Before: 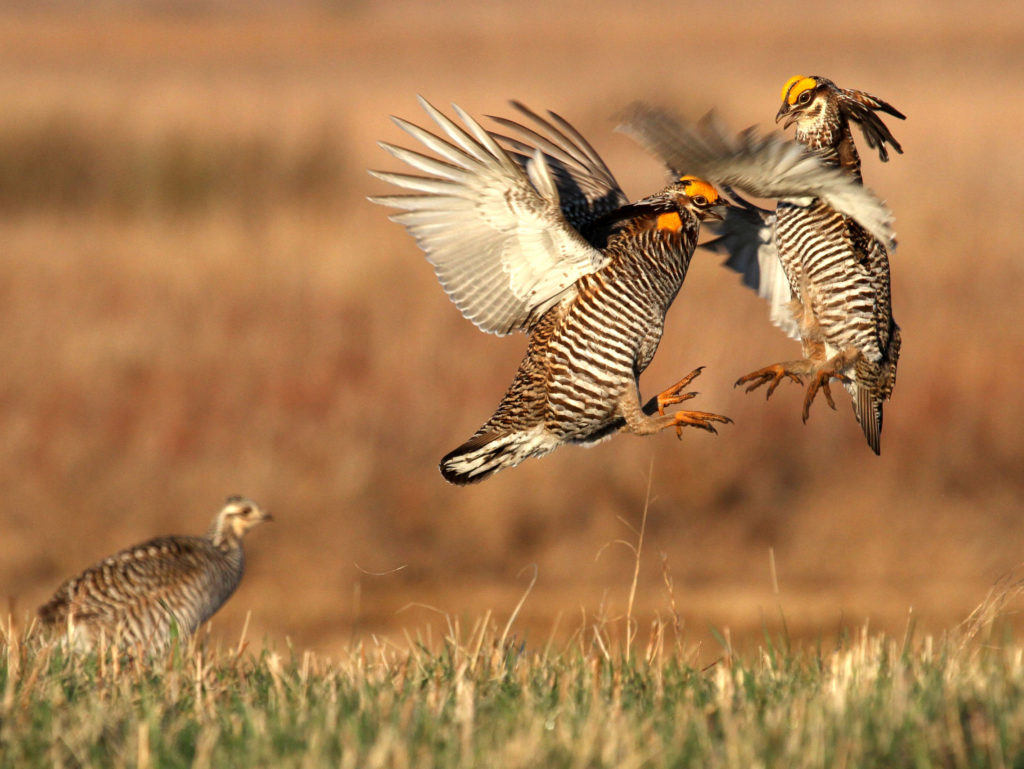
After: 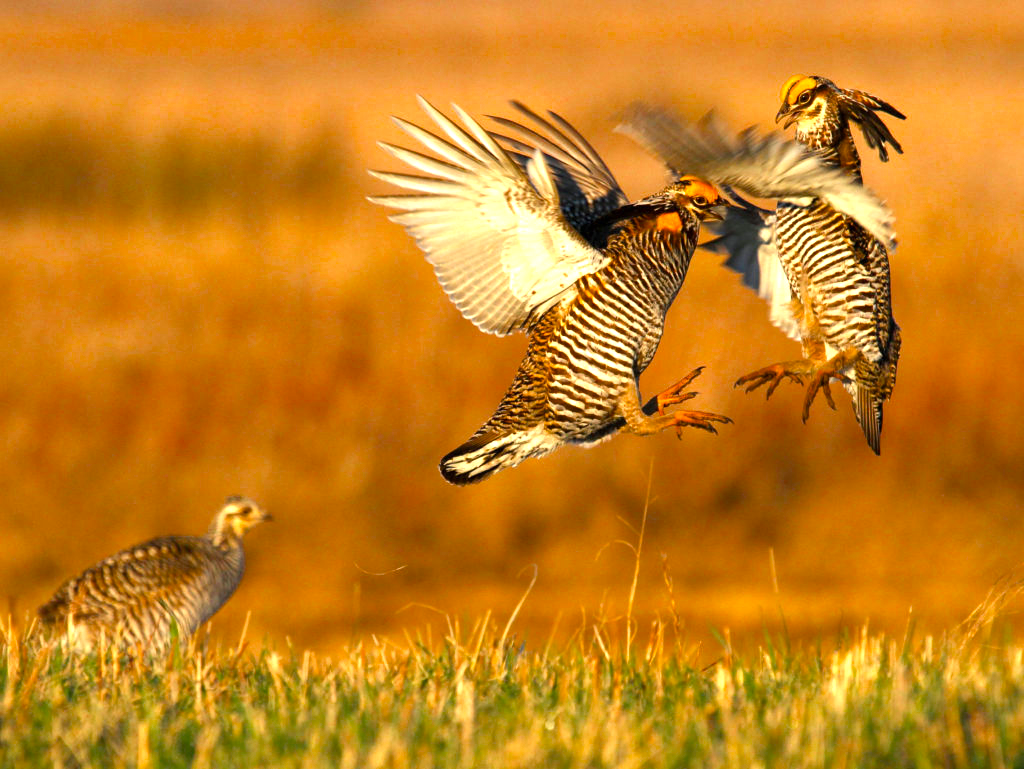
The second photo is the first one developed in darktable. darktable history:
color balance rgb: shadows lift › luminance -4.722%, shadows lift › chroma 1.188%, shadows lift › hue 219.3°, highlights gain › chroma 2.975%, highlights gain › hue 78.42°, perceptual saturation grading › global saturation 19.741%, global vibrance 15.901%, saturation formula JzAzBz (2021)
exposure: black level correction 0, exposure 0.694 EV, compensate highlight preservation false
